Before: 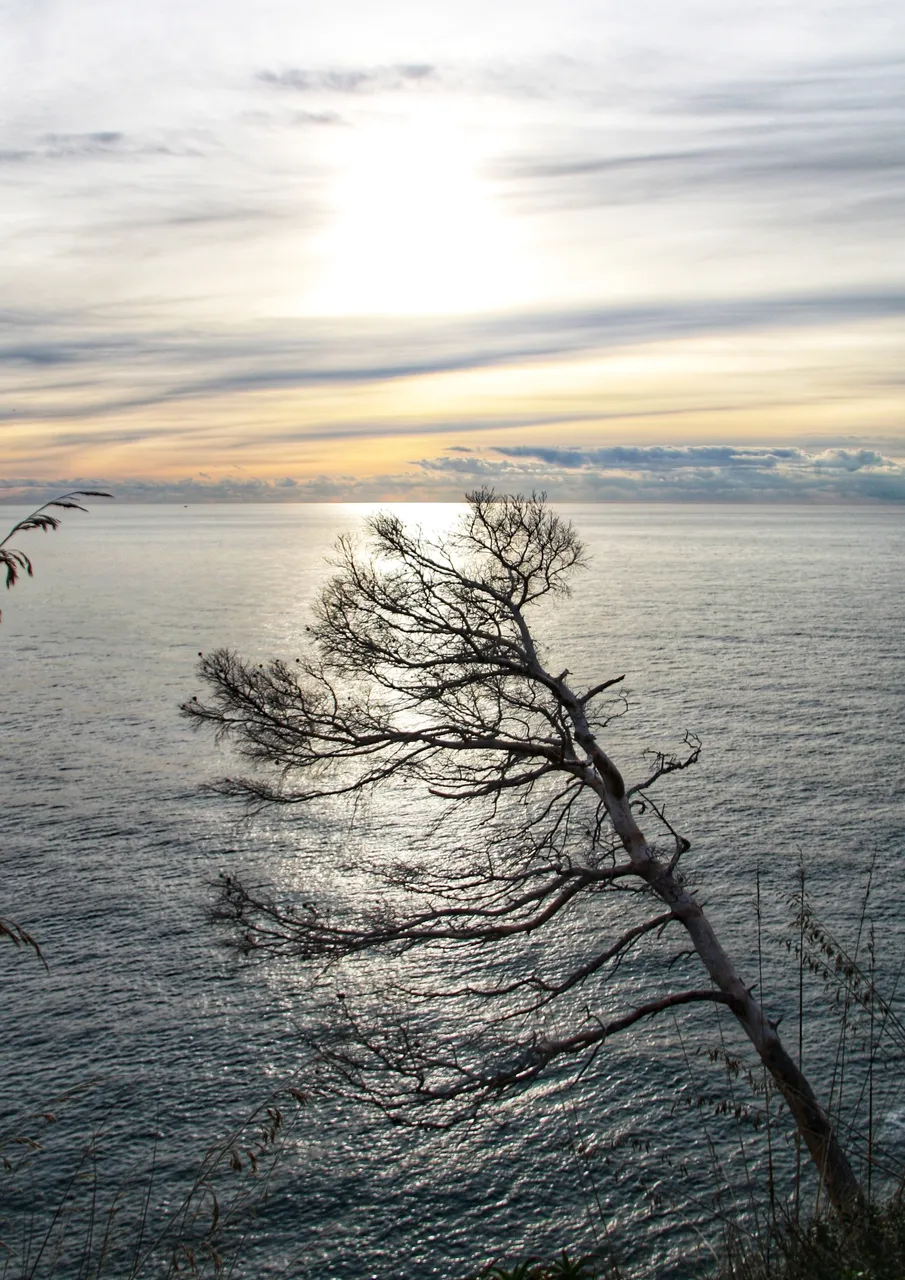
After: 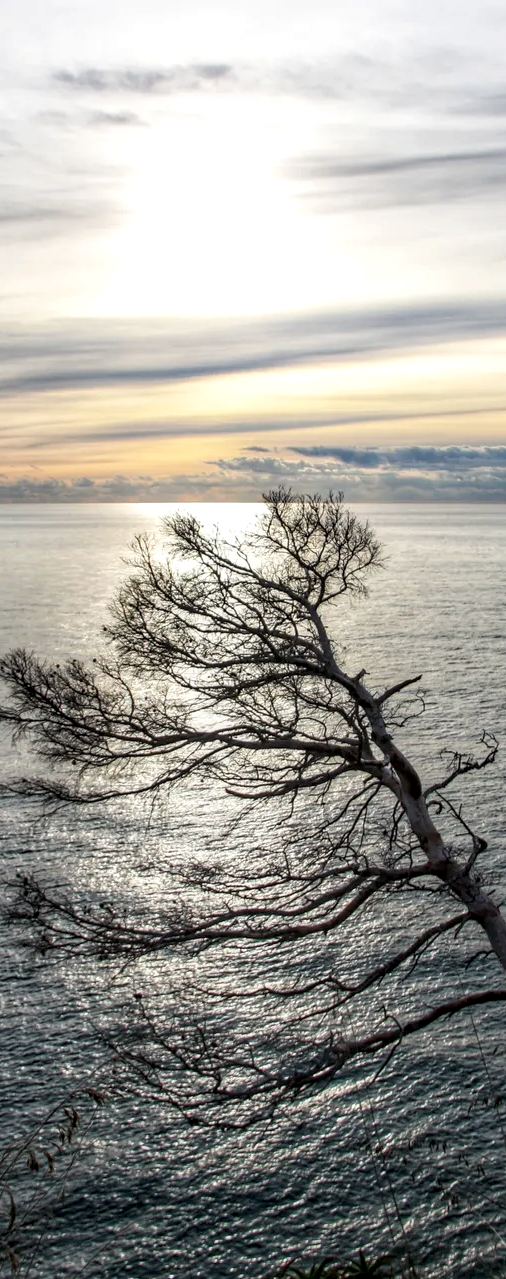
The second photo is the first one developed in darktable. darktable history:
local contrast: highlights 35%, detail 135%
contrast brightness saturation: saturation -0.07
crop and rotate: left 22.502%, right 21.512%
